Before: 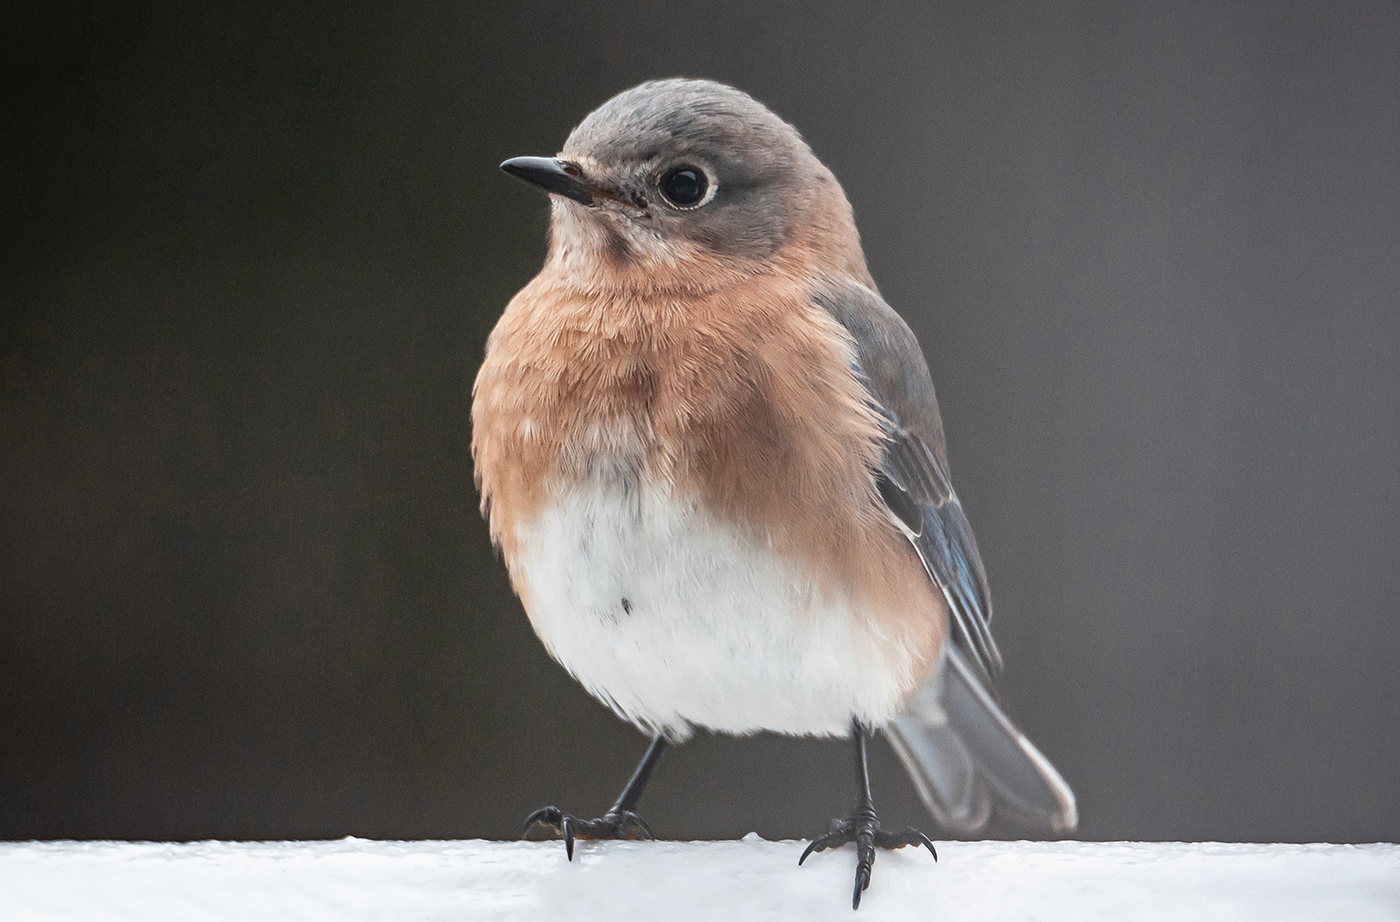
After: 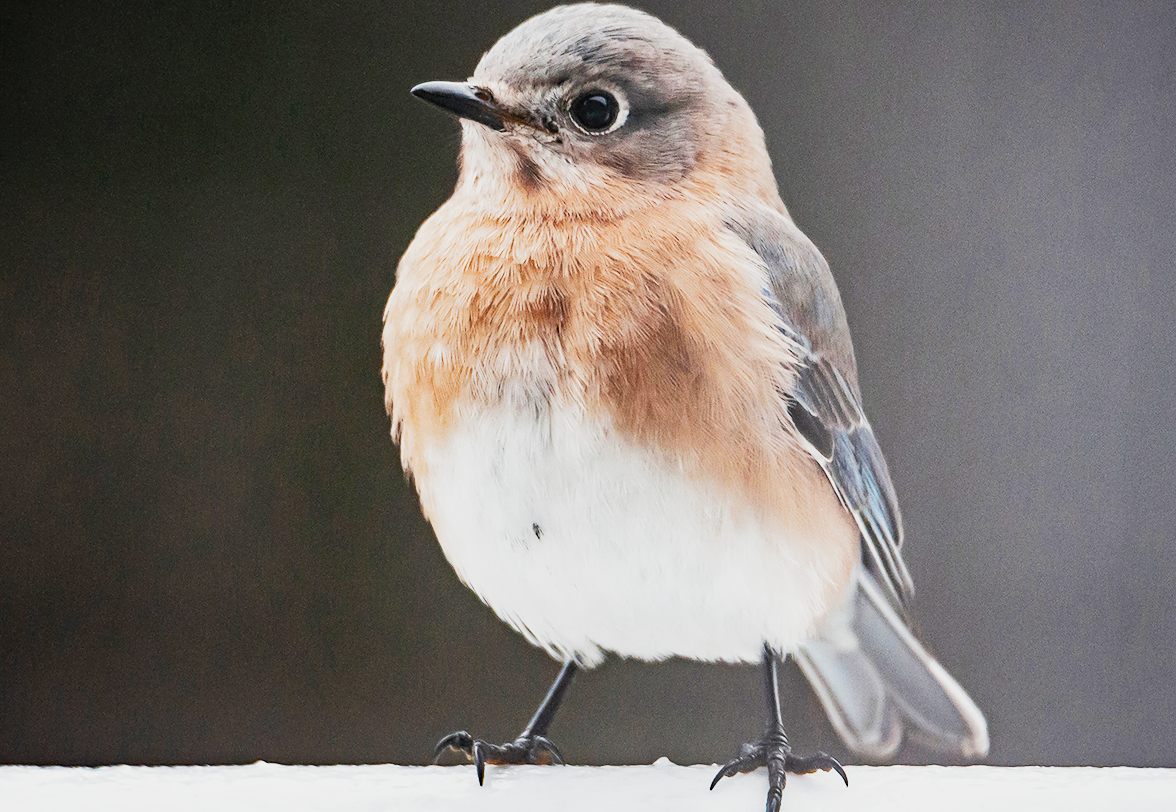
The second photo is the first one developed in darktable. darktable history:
crop: left 6.41%, top 8.222%, right 9.532%, bottom 3.676%
filmic rgb: black relative exposure -7.47 EV, white relative exposure 4.86 EV, hardness 3.39, preserve chrominance no, color science v5 (2021), contrast in shadows safe, contrast in highlights safe
contrast brightness saturation: brightness 0.093, saturation 0.192
exposure: black level correction 0, exposure 1.199 EV, compensate highlight preservation false
haze removal: adaptive false
color balance rgb: perceptual saturation grading › global saturation 25.309%, perceptual brilliance grading › highlights 4.066%, perceptual brilliance grading › mid-tones -18.459%, perceptual brilliance grading › shadows -41.438%, global vibrance 9.44%
